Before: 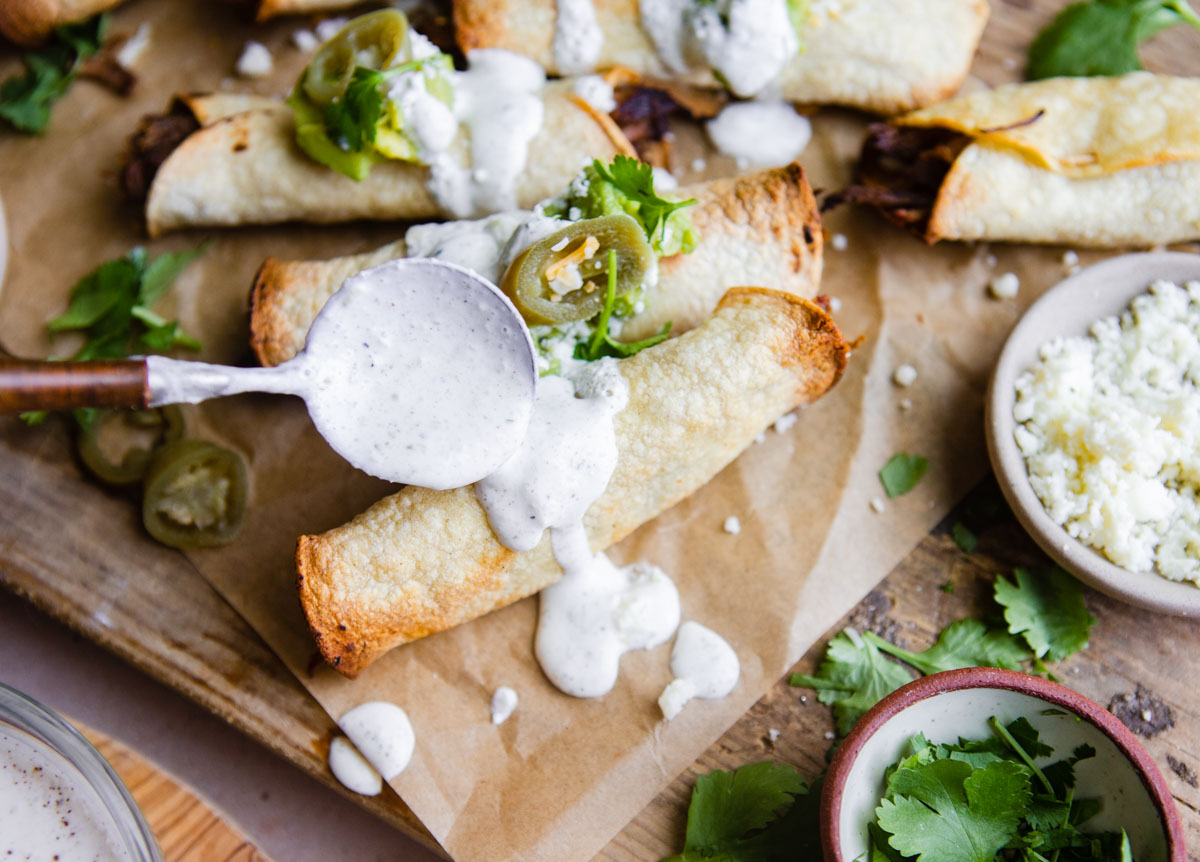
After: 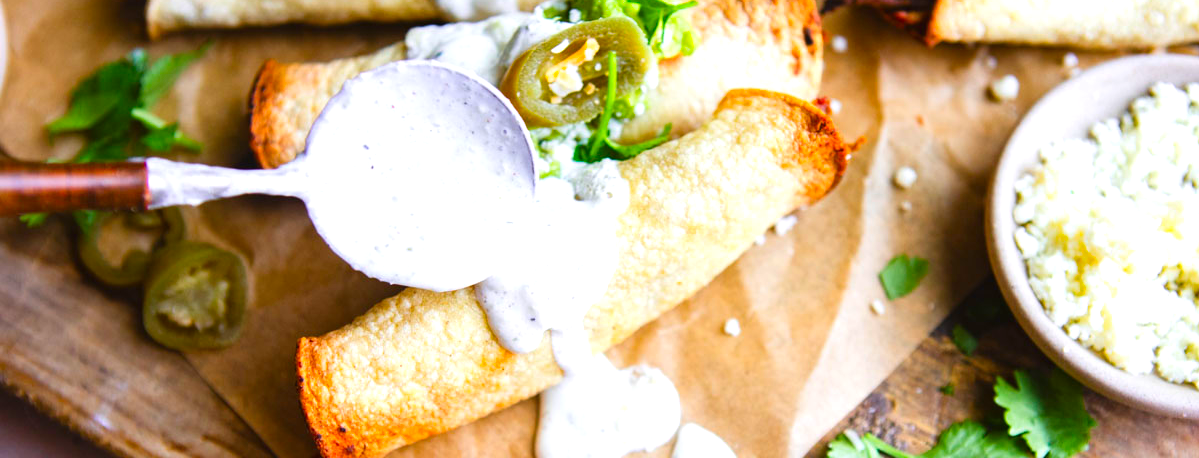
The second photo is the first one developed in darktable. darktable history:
exposure: black level correction -0.002, exposure 0.53 EV, compensate exposure bias true, compensate highlight preservation false
contrast brightness saturation: saturation 0.51
crop and rotate: top 23.045%, bottom 23.808%
